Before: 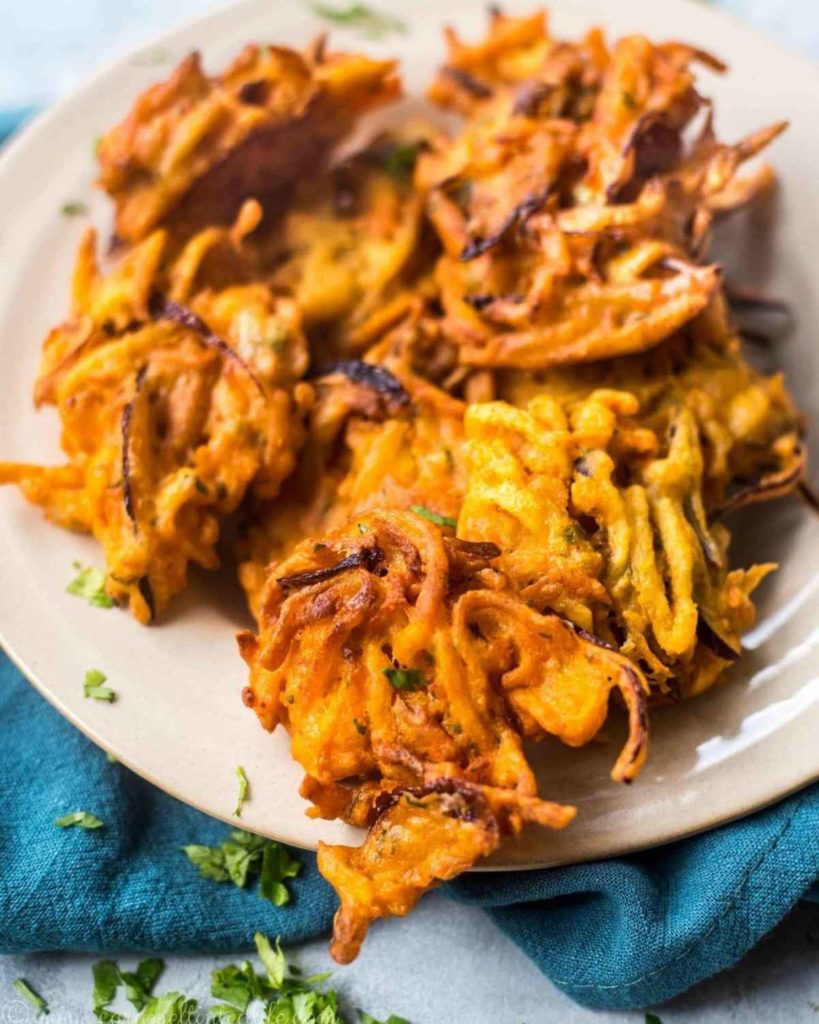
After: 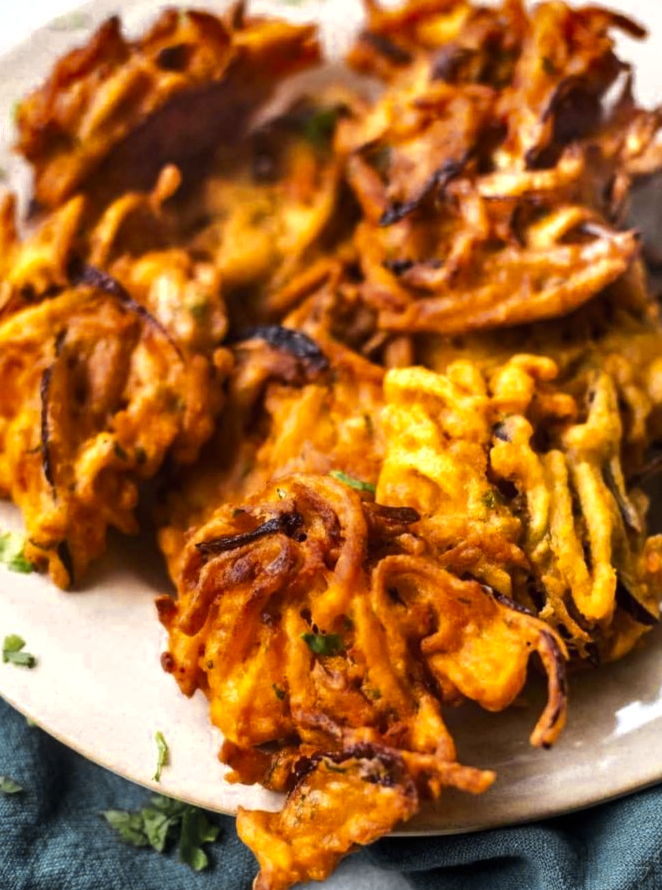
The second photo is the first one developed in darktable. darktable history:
tone equalizer: -8 EV -0.417 EV, -7 EV -0.389 EV, -6 EV -0.333 EV, -5 EV -0.222 EV, -3 EV 0.222 EV, -2 EV 0.333 EV, -1 EV 0.389 EV, +0 EV 0.417 EV, edges refinement/feathering 500, mask exposure compensation -1.57 EV, preserve details no
crop: left 9.929%, top 3.475%, right 9.188%, bottom 9.529%
shadows and highlights: radius 118.69, shadows 42.21, highlights -61.56, soften with gaussian
color zones: curves: ch0 [(0.035, 0.242) (0.25, 0.5) (0.384, 0.214) (0.488, 0.255) (0.75, 0.5)]; ch1 [(0.063, 0.379) (0.25, 0.5) (0.354, 0.201) (0.489, 0.085) (0.729, 0.271)]; ch2 [(0.25, 0.5) (0.38, 0.517) (0.442, 0.51) (0.735, 0.456)]
